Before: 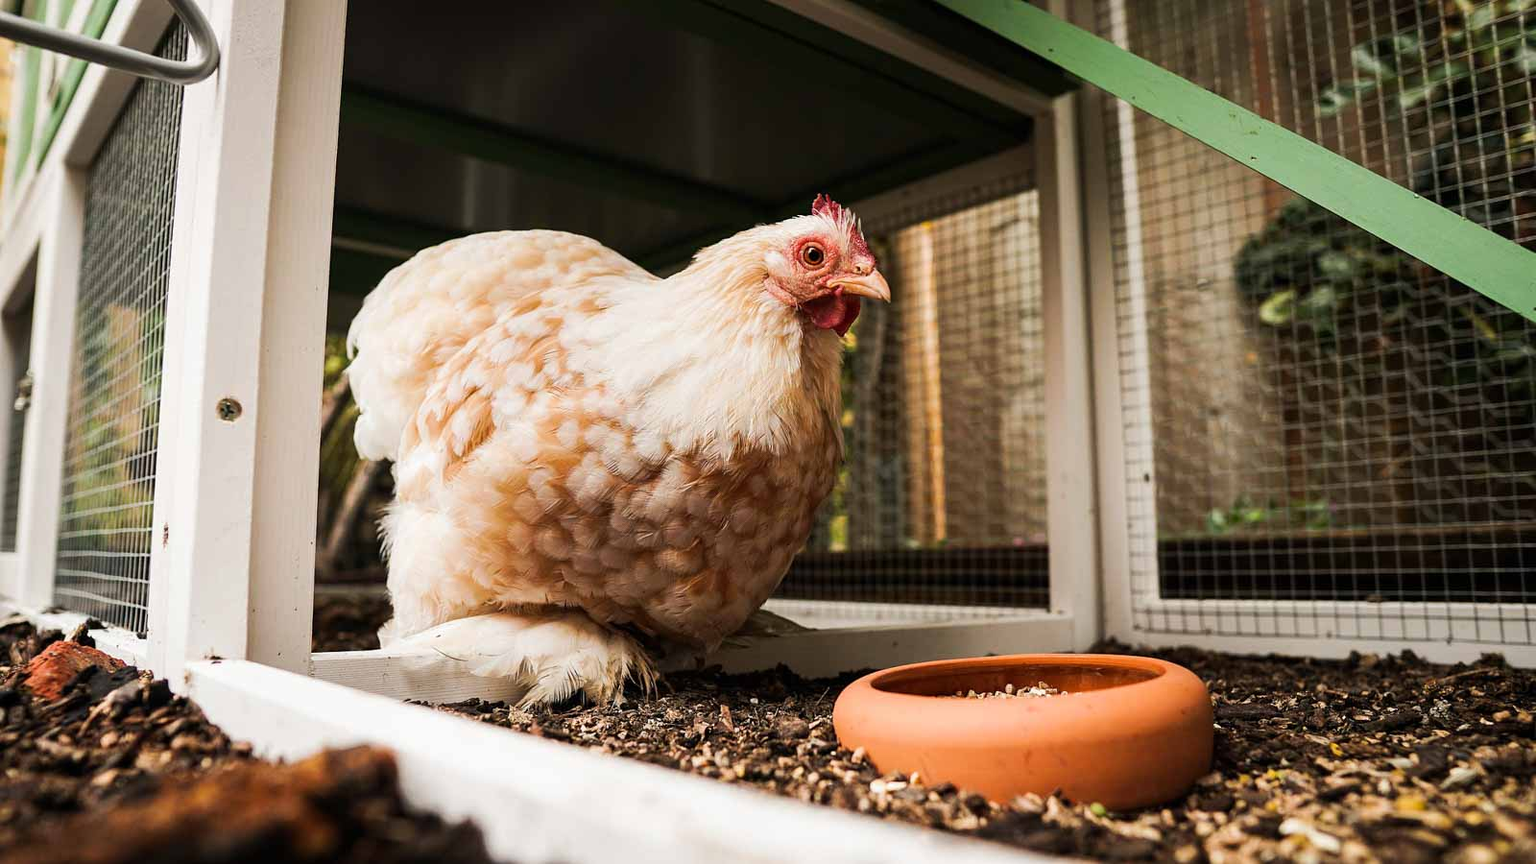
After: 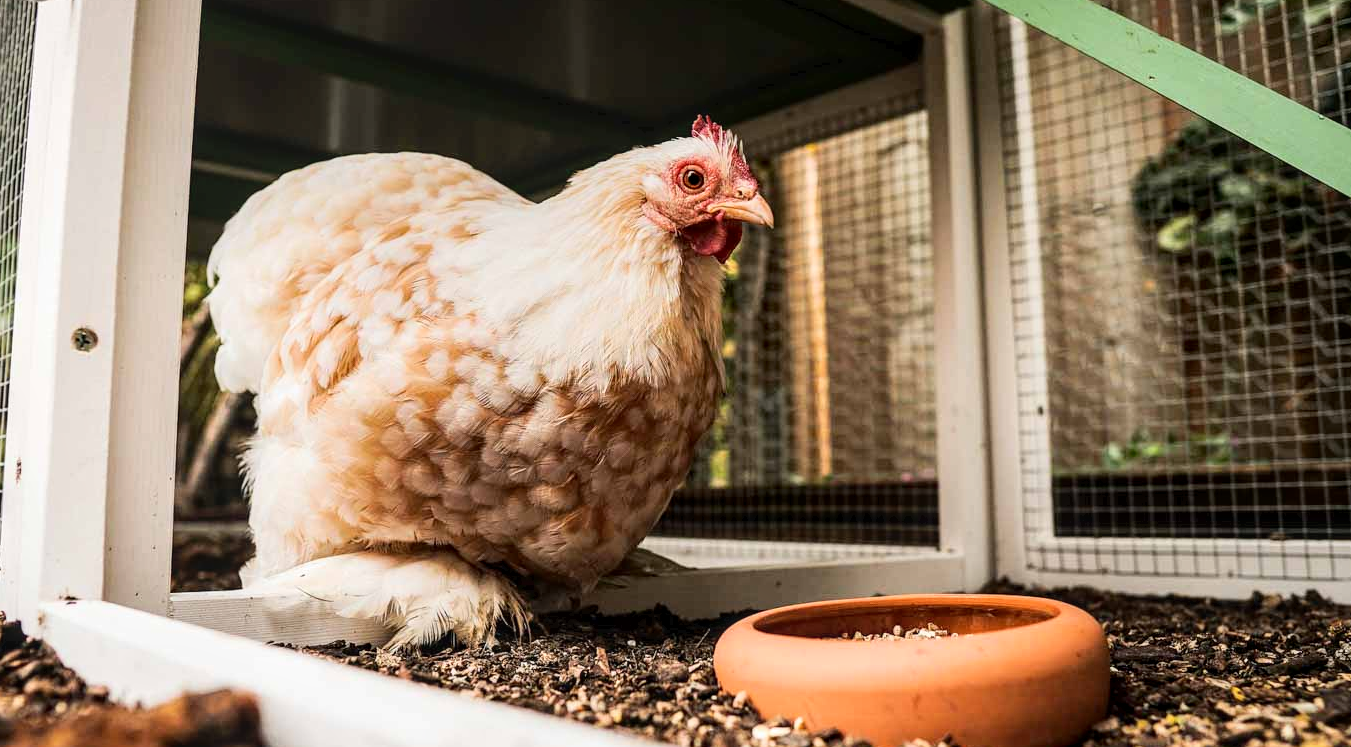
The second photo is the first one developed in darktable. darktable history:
crop and rotate: left 9.662%, top 9.671%, right 5.851%, bottom 7.312%
local contrast: on, module defaults
tone curve: curves: ch0 [(0, 0) (0.003, 0.019) (0.011, 0.019) (0.025, 0.026) (0.044, 0.043) (0.069, 0.066) (0.1, 0.095) (0.136, 0.133) (0.177, 0.181) (0.224, 0.233) (0.277, 0.302) (0.335, 0.375) (0.399, 0.452) (0.468, 0.532) (0.543, 0.609) (0.623, 0.695) (0.709, 0.775) (0.801, 0.865) (0.898, 0.932) (1, 1)], color space Lab, independent channels, preserve colors none
exposure: black level correction 0.001, compensate highlight preservation false
